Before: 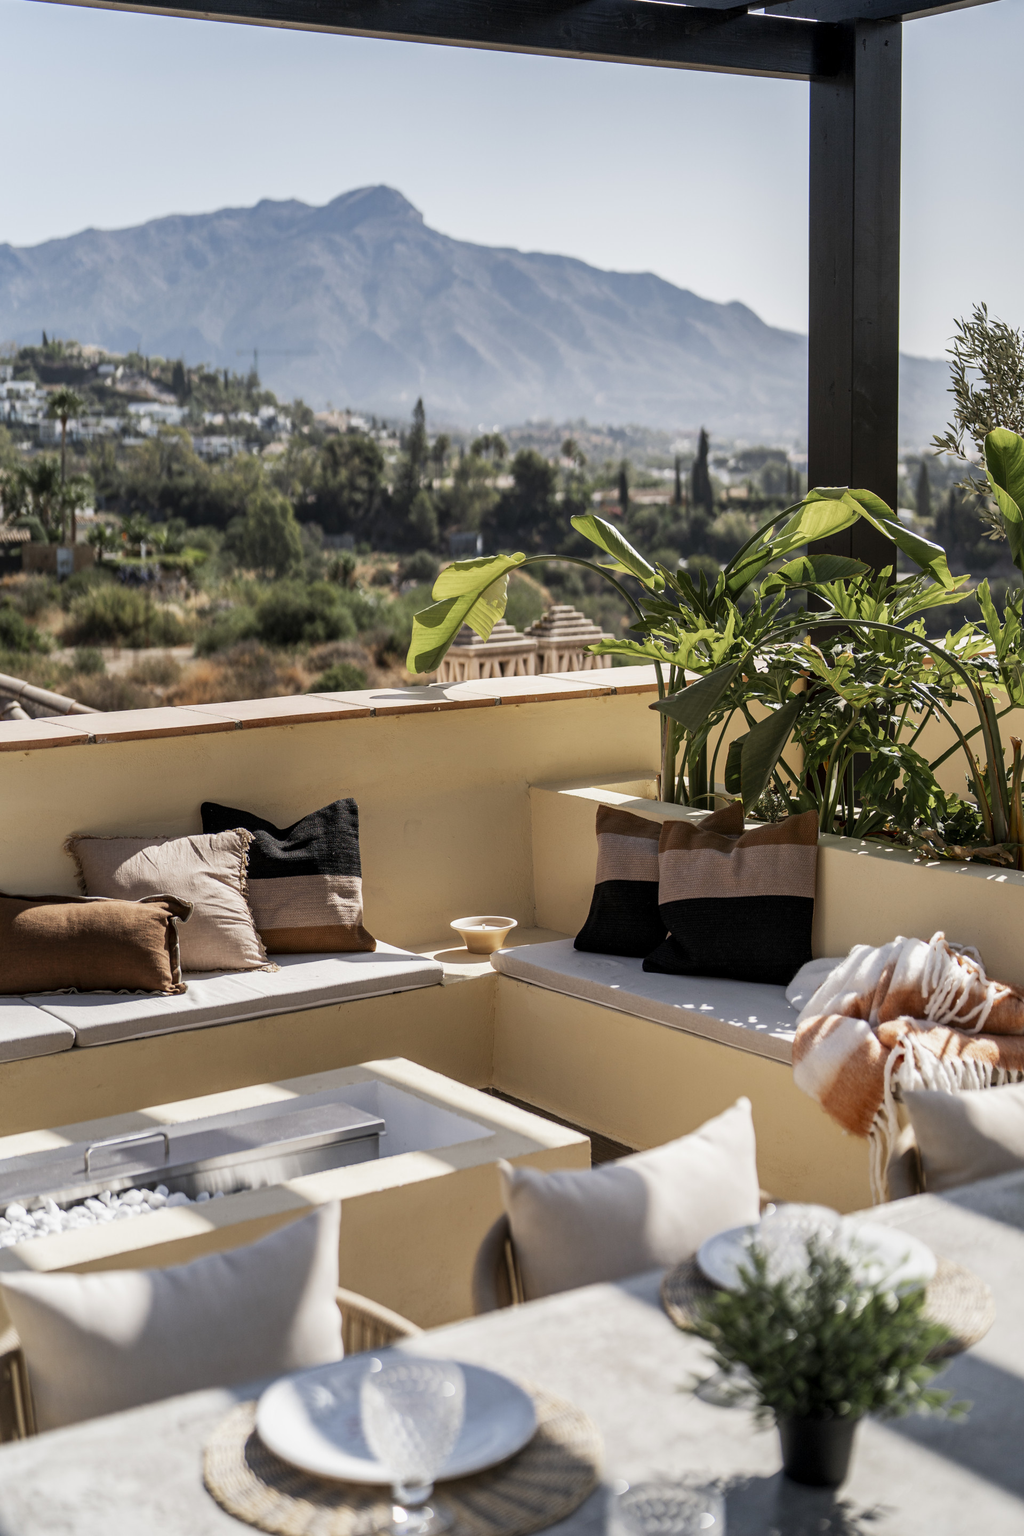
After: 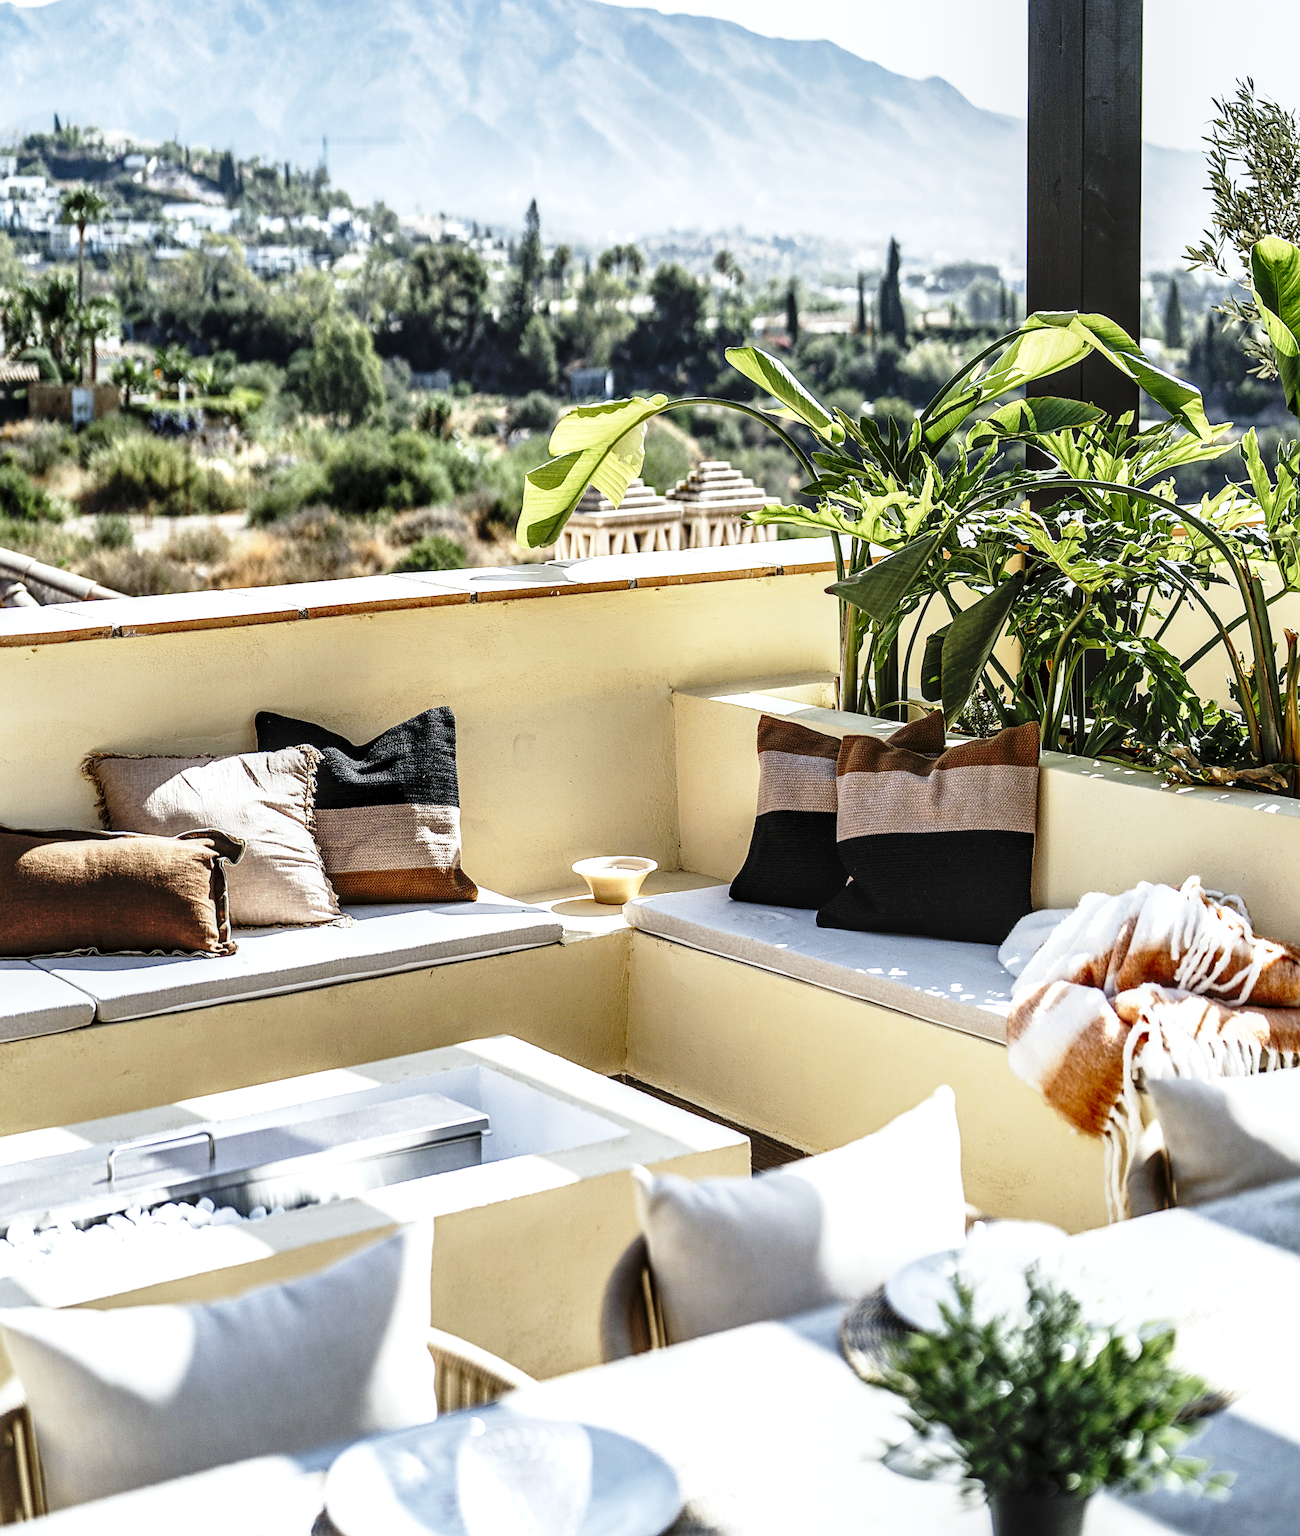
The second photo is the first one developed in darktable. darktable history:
crop and rotate: top 15.774%, bottom 5.506%
exposure: exposure 0.7 EV, compensate highlight preservation false
sharpen: on, module defaults
white balance: red 0.925, blue 1.046
local contrast: detail 130%
shadows and highlights: radius 125.46, shadows 30.51, highlights -30.51, low approximation 0.01, soften with gaussian
base curve: curves: ch0 [(0, 0) (0.04, 0.03) (0.133, 0.232) (0.448, 0.748) (0.843, 0.968) (1, 1)], preserve colors none
